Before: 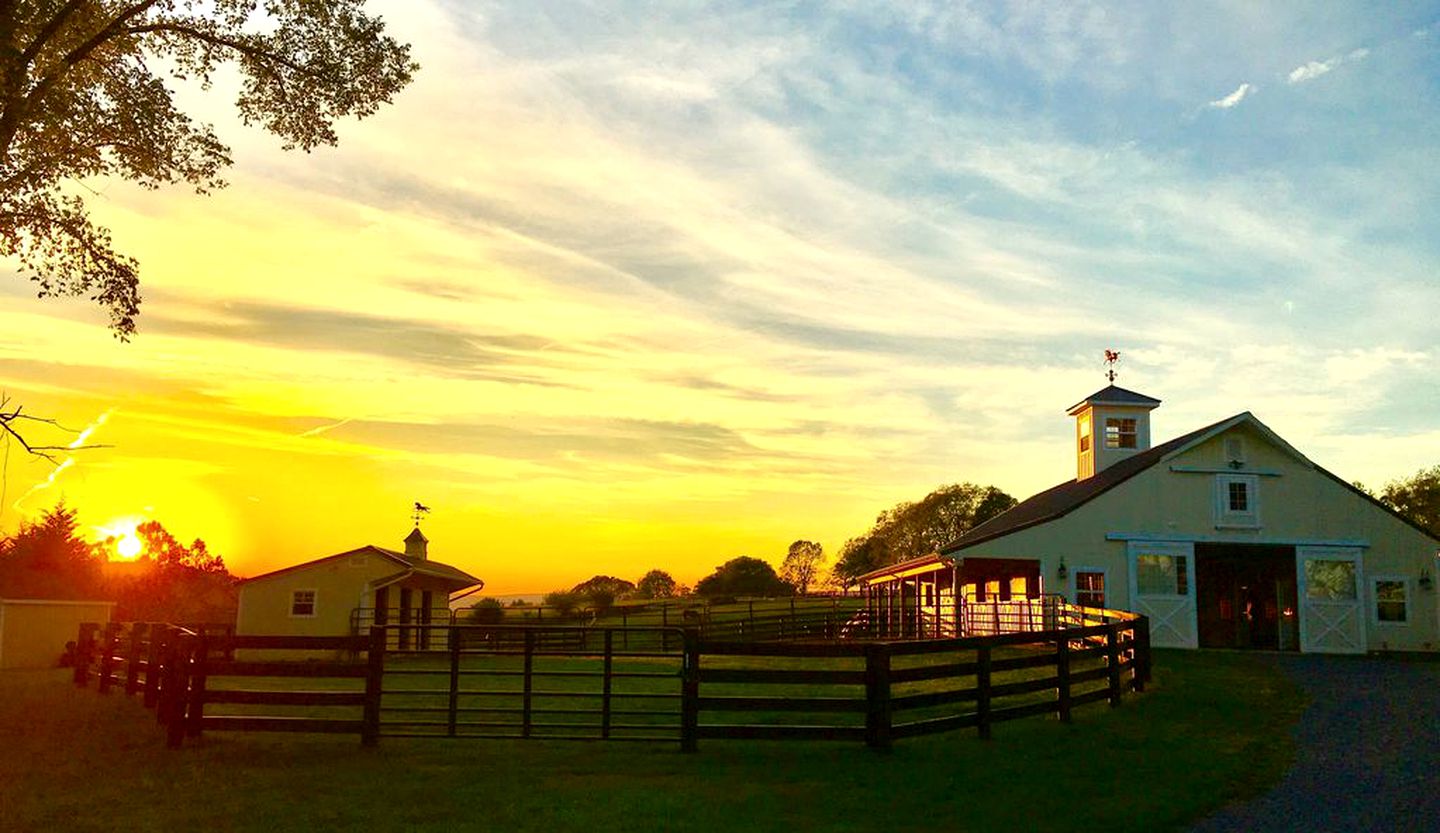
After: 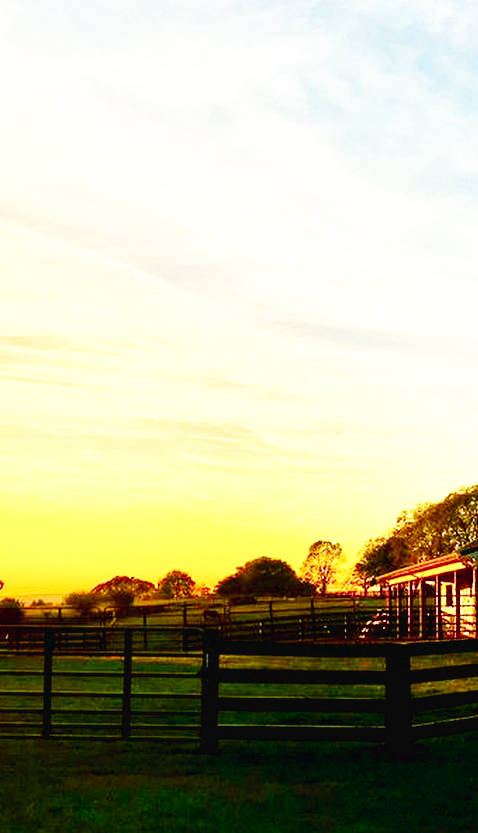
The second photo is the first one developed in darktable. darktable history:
color balance rgb: perceptual saturation grading › global saturation 0.734%
crop: left 33.391%, right 33.394%
base curve: curves: ch0 [(0, 0.003) (0.001, 0.002) (0.006, 0.004) (0.02, 0.022) (0.048, 0.086) (0.094, 0.234) (0.162, 0.431) (0.258, 0.629) (0.385, 0.8) (0.548, 0.918) (0.751, 0.988) (1, 1)], preserve colors none
exposure: black level correction 0.005, exposure 0.004 EV, compensate highlight preservation false
